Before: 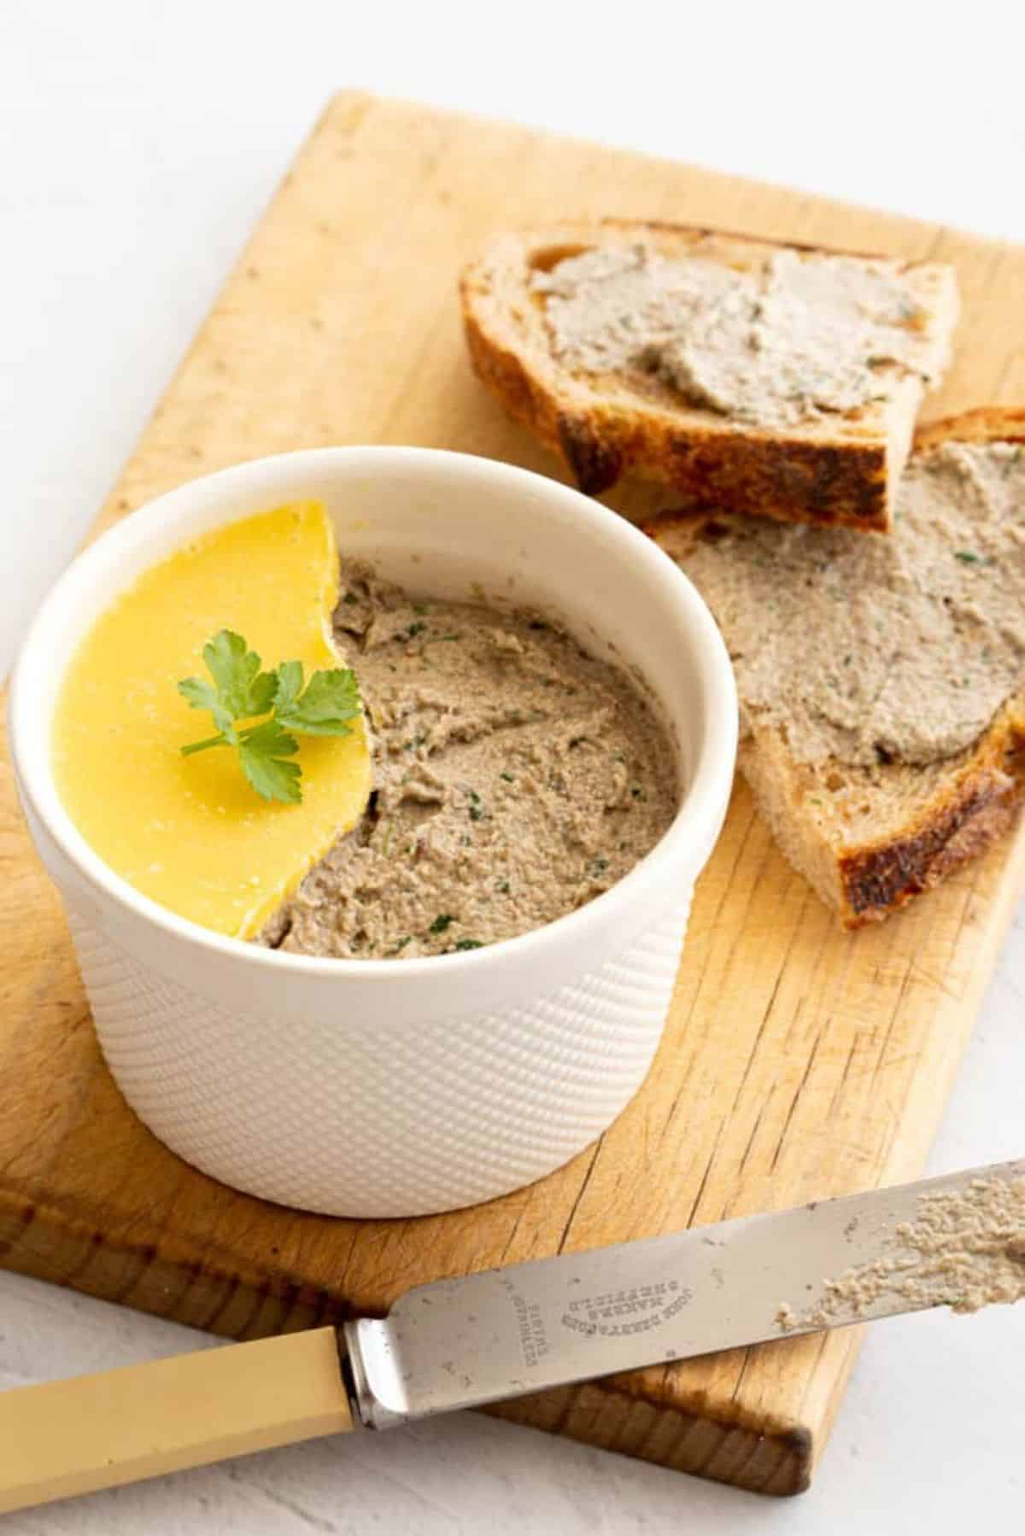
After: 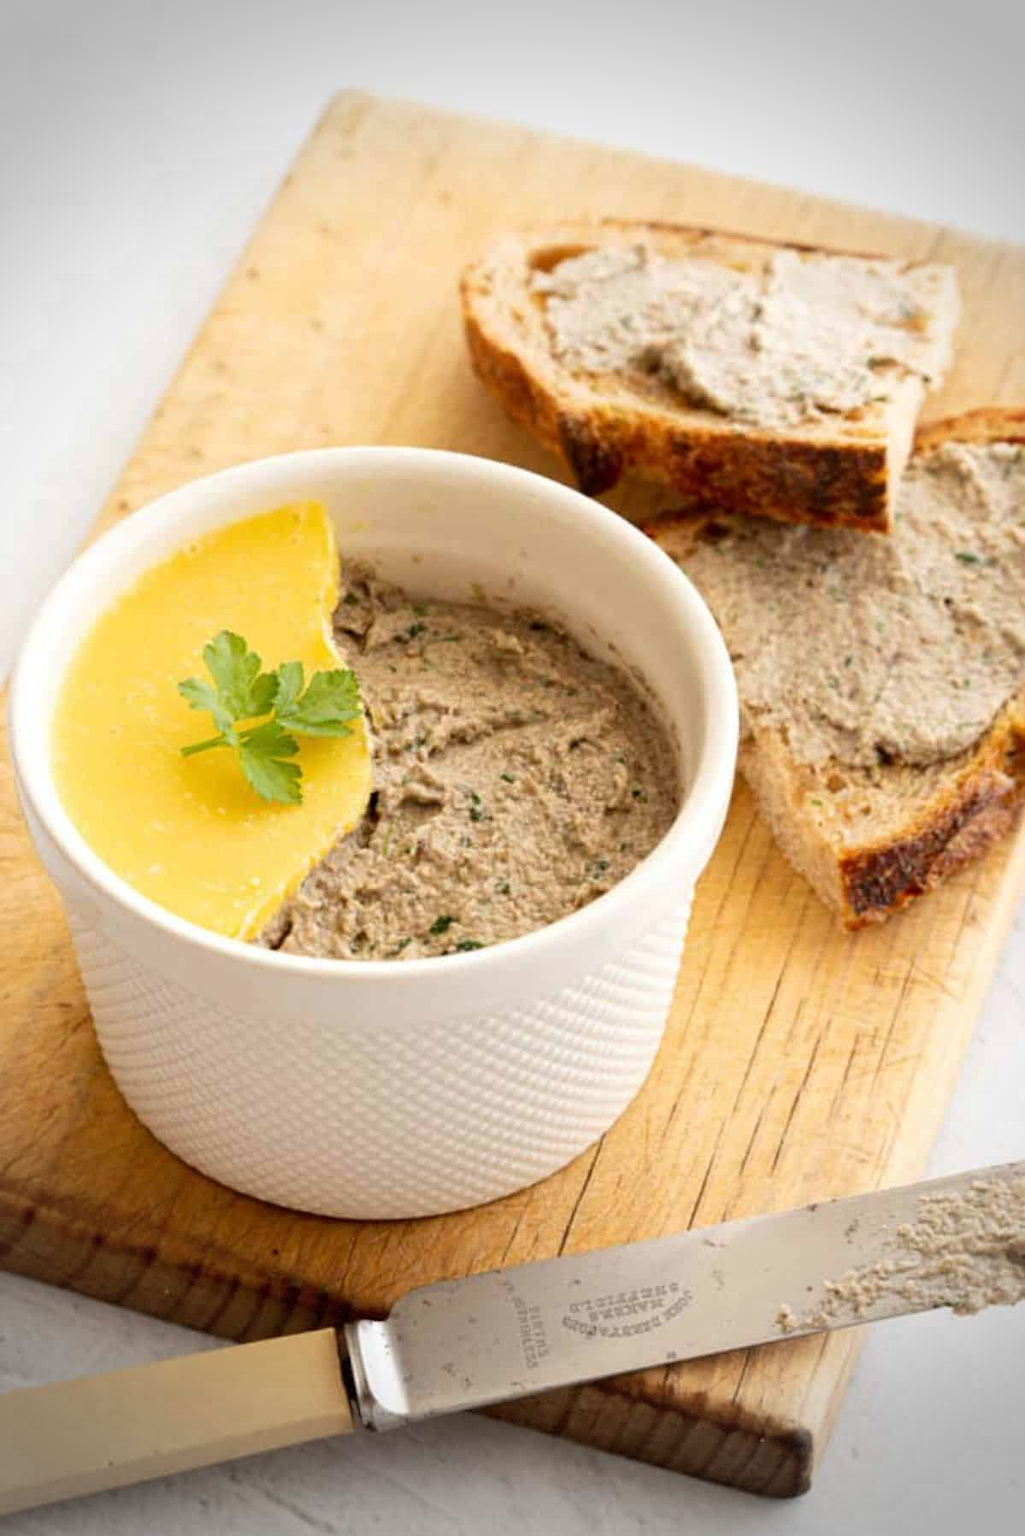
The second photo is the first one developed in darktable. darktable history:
vignetting: fall-off start 67.14%, width/height ratio 1.007, dithering 8-bit output
crop: bottom 0.07%
